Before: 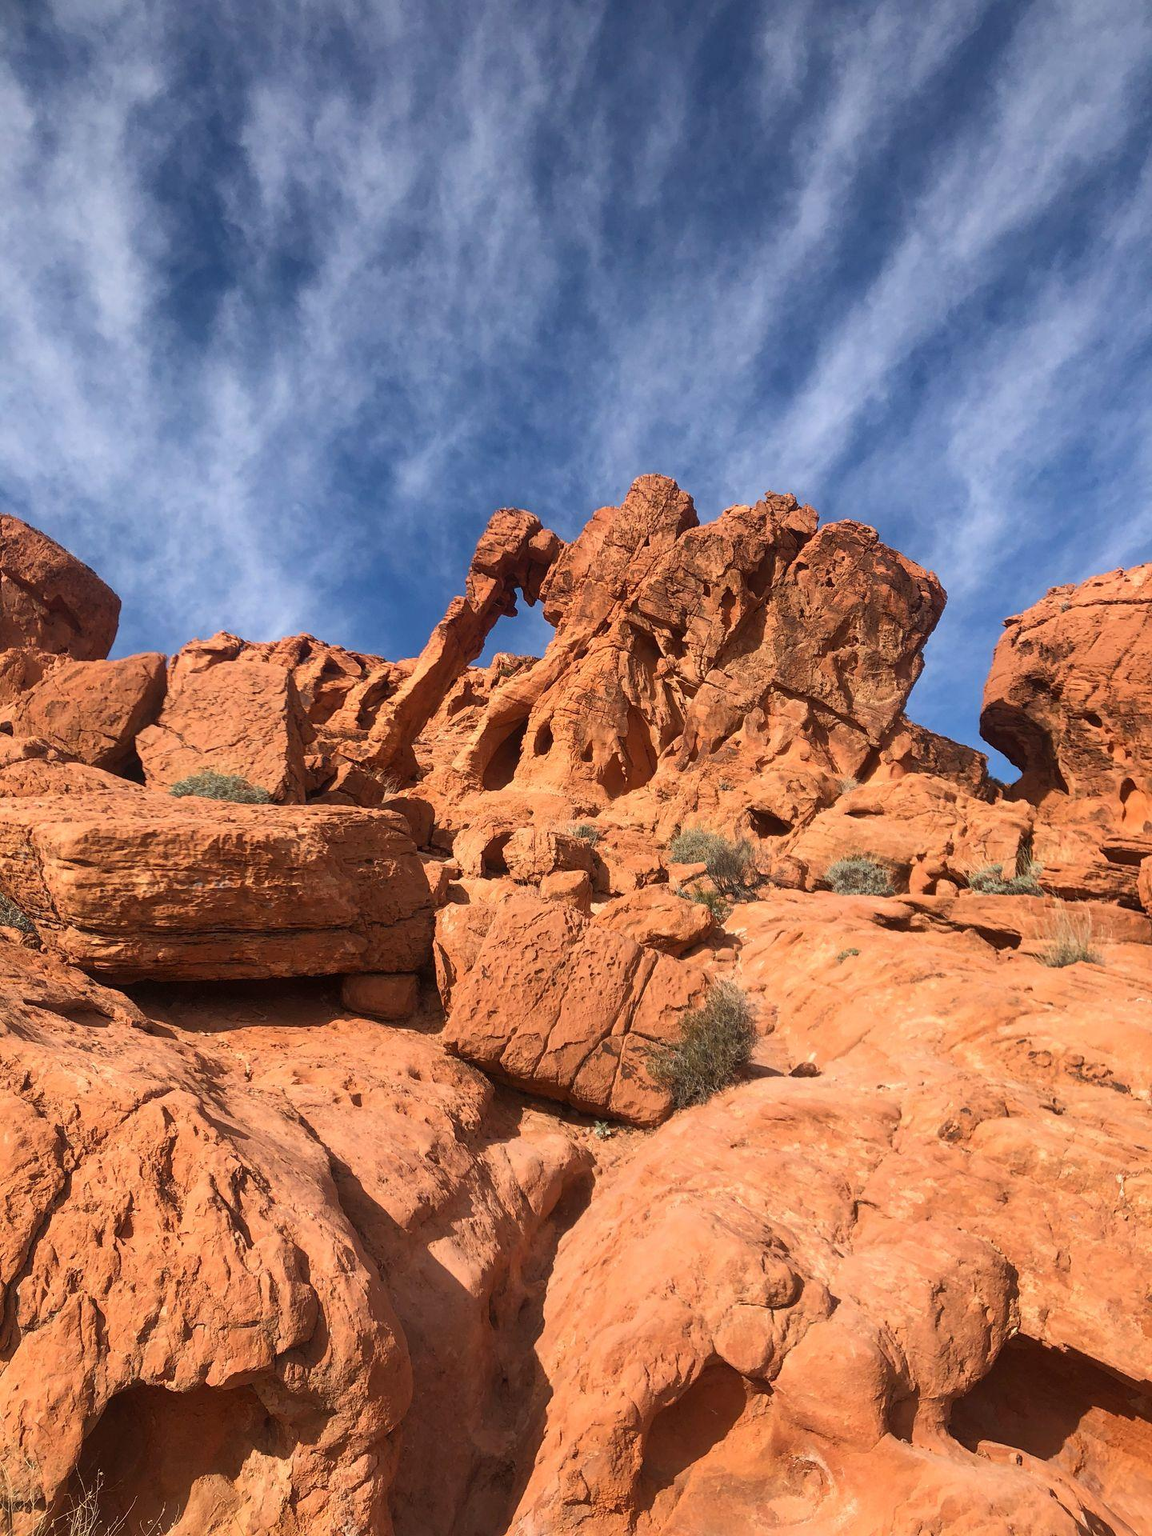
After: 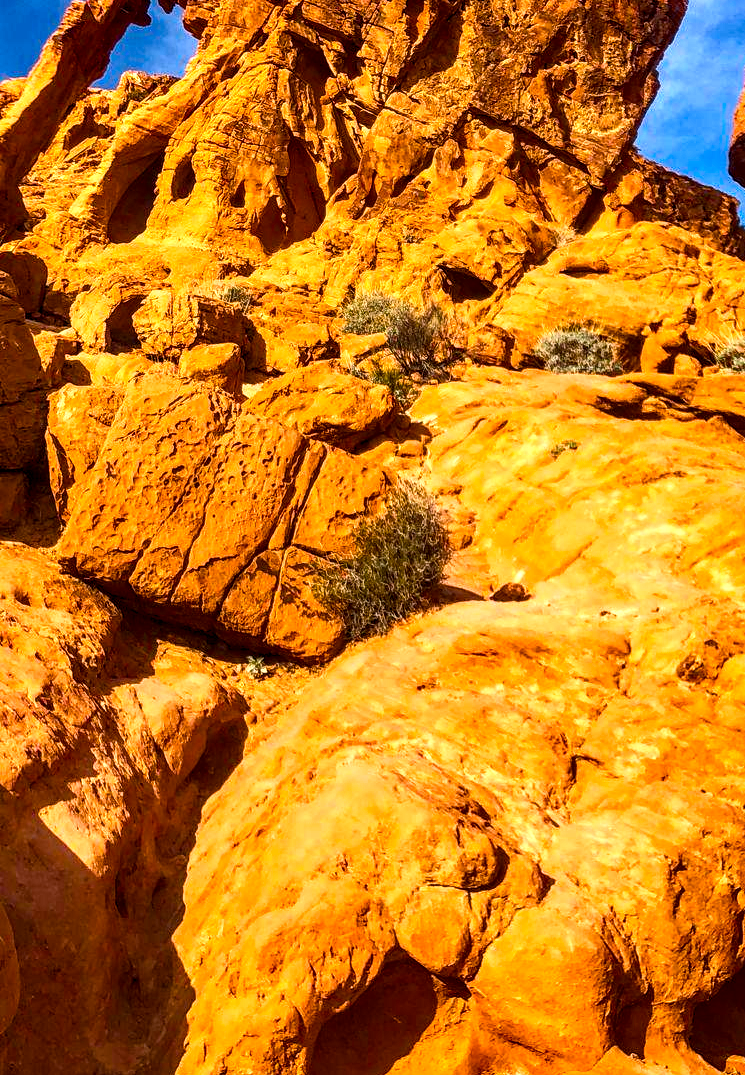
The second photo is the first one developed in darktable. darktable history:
local contrast: highlights 60%, shadows 60%, detail 160%
color balance rgb: linear chroma grading › global chroma 9%, perceptual saturation grading › global saturation 36%, perceptual saturation grading › shadows 35%, perceptual brilliance grading › global brilliance 15%, perceptual brilliance grading › shadows -35%, global vibrance 15%
base curve: curves: ch0 [(0, 0) (0.666, 0.806) (1, 1)]
crop: left 34.479%, top 38.822%, right 13.718%, bottom 5.172%
